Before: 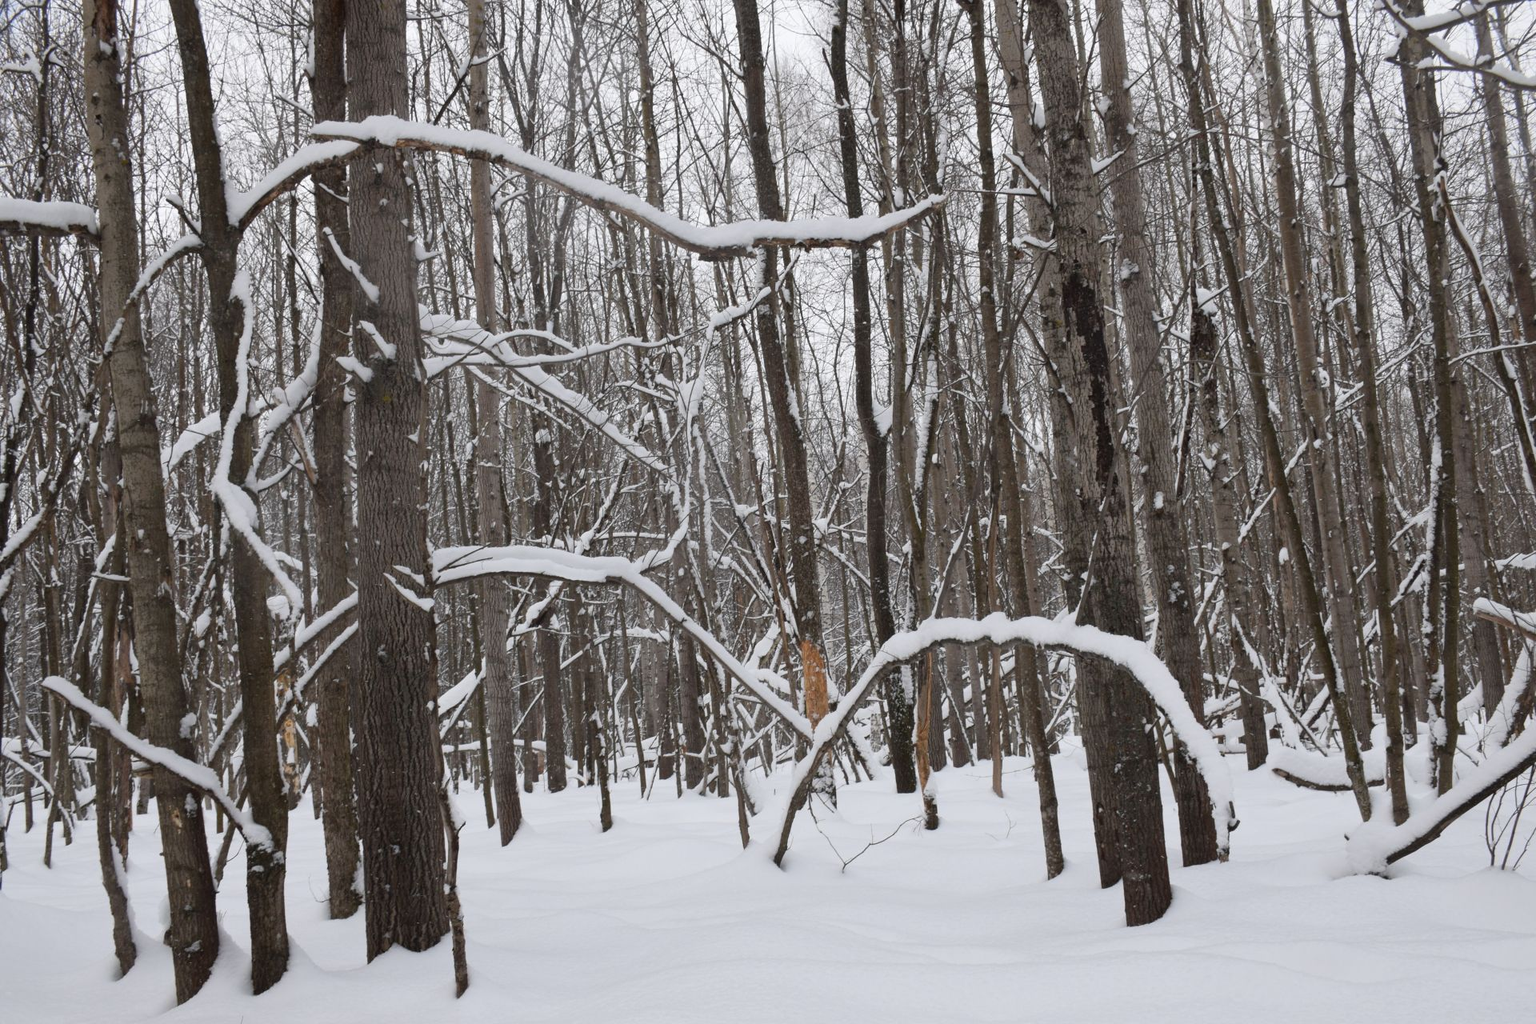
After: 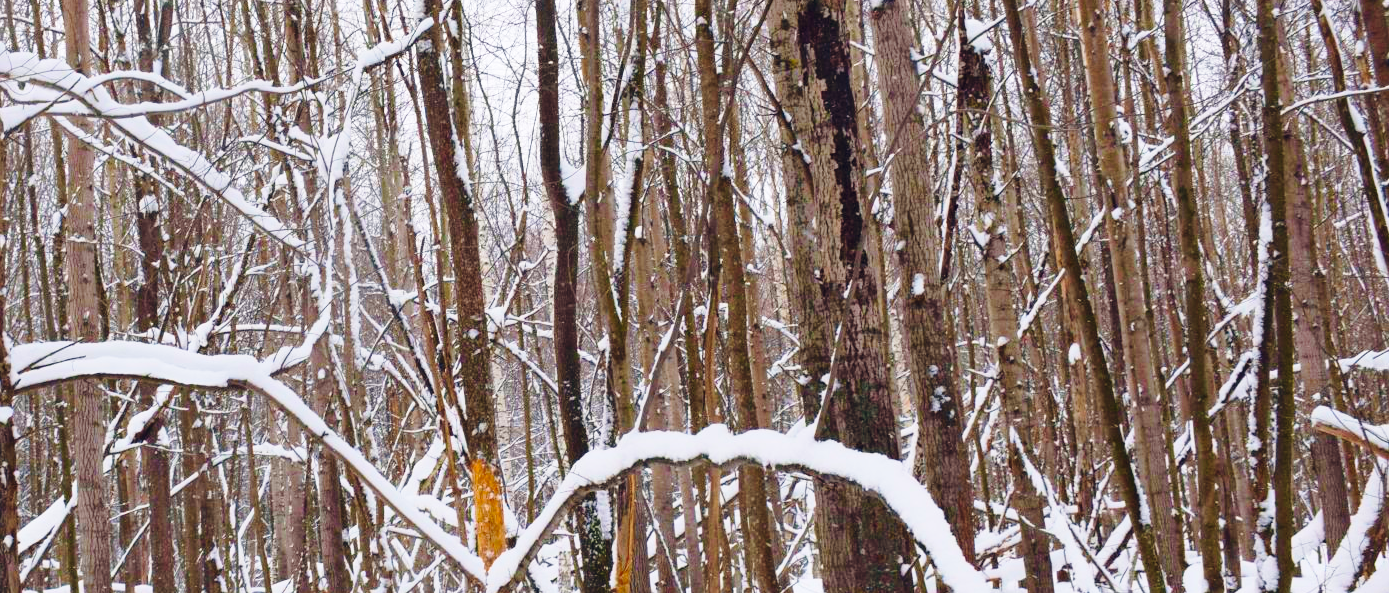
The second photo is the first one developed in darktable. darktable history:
crop and rotate: left 27.615%, top 26.658%, bottom 26.984%
color balance rgb: highlights gain › chroma 0.159%, highlights gain › hue 330.2°, global offset › chroma 0.065%, global offset › hue 254.14°, linear chroma grading › global chroma 14.951%, perceptual saturation grading › global saturation 17.426%, global vibrance 50.594%
base curve: curves: ch0 [(0, 0) (0.028, 0.03) (0.121, 0.232) (0.46, 0.748) (0.859, 0.968) (1, 1)], preserve colors none
velvia: strength 44.57%
